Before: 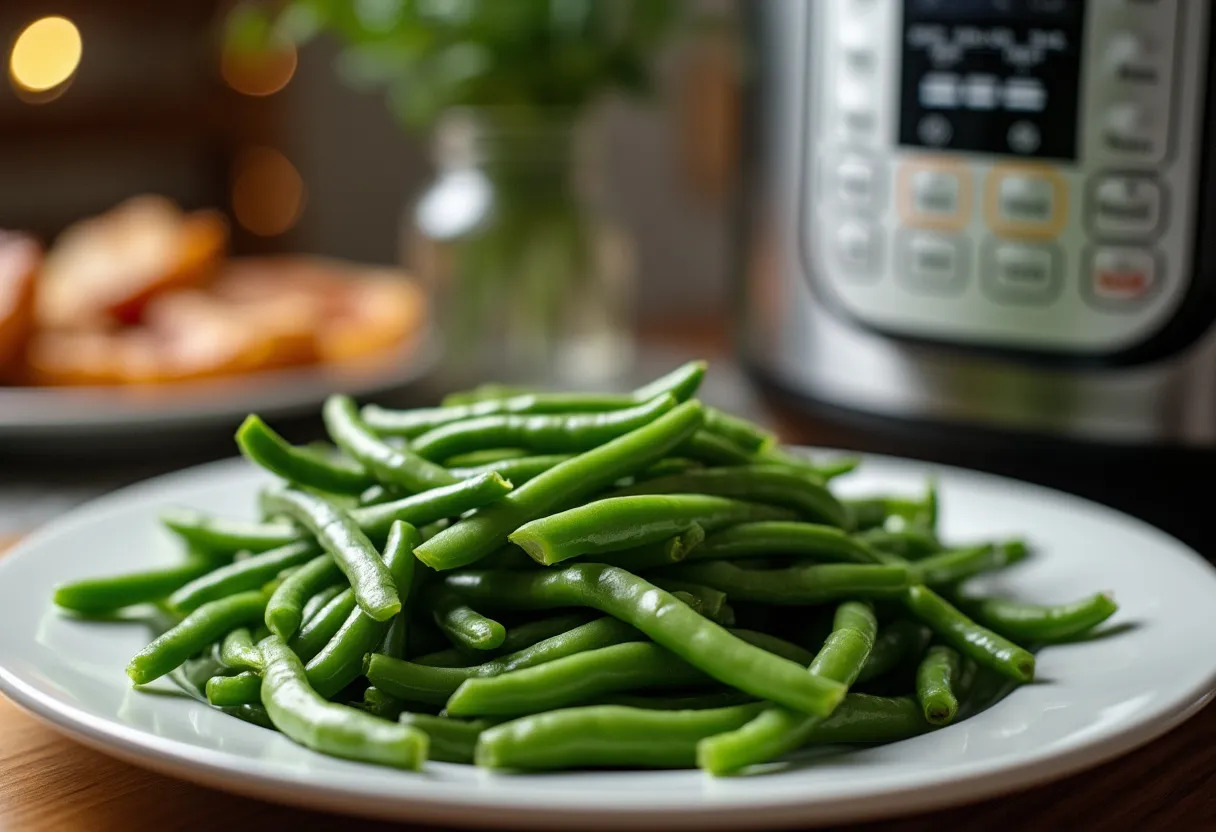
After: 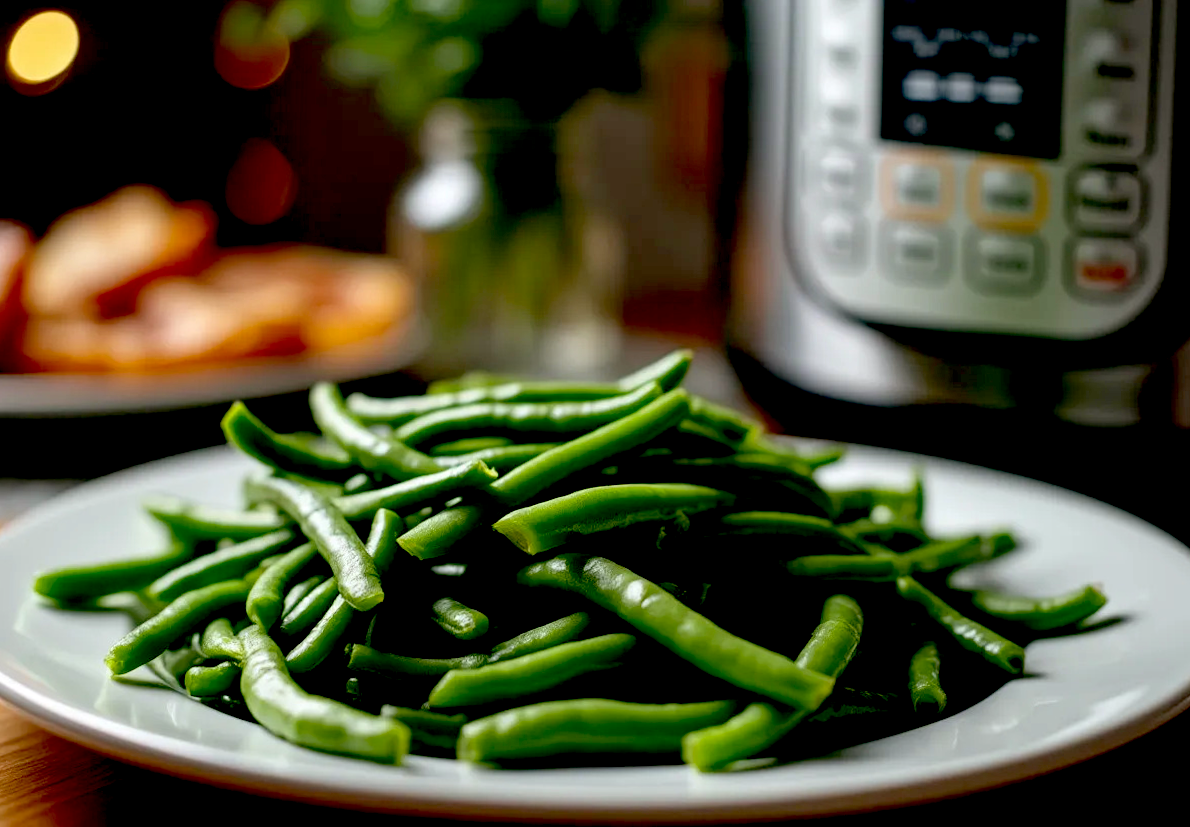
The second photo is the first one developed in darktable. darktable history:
color balance: mode lift, gamma, gain (sRGB), lift [1, 0.99, 1.01, 0.992], gamma [1, 1.037, 0.974, 0.963]
rotate and perspective: rotation 0.226°, lens shift (vertical) -0.042, crop left 0.023, crop right 0.982, crop top 0.006, crop bottom 0.994
tone equalizer: -8 EV 0.06 EV, smoothing diameter 25%, edges refinement/feathering 10, preserve details guided filter
exposure: black level correction 0.047, exposure 0.013 EV, compensate highlight preservation false
